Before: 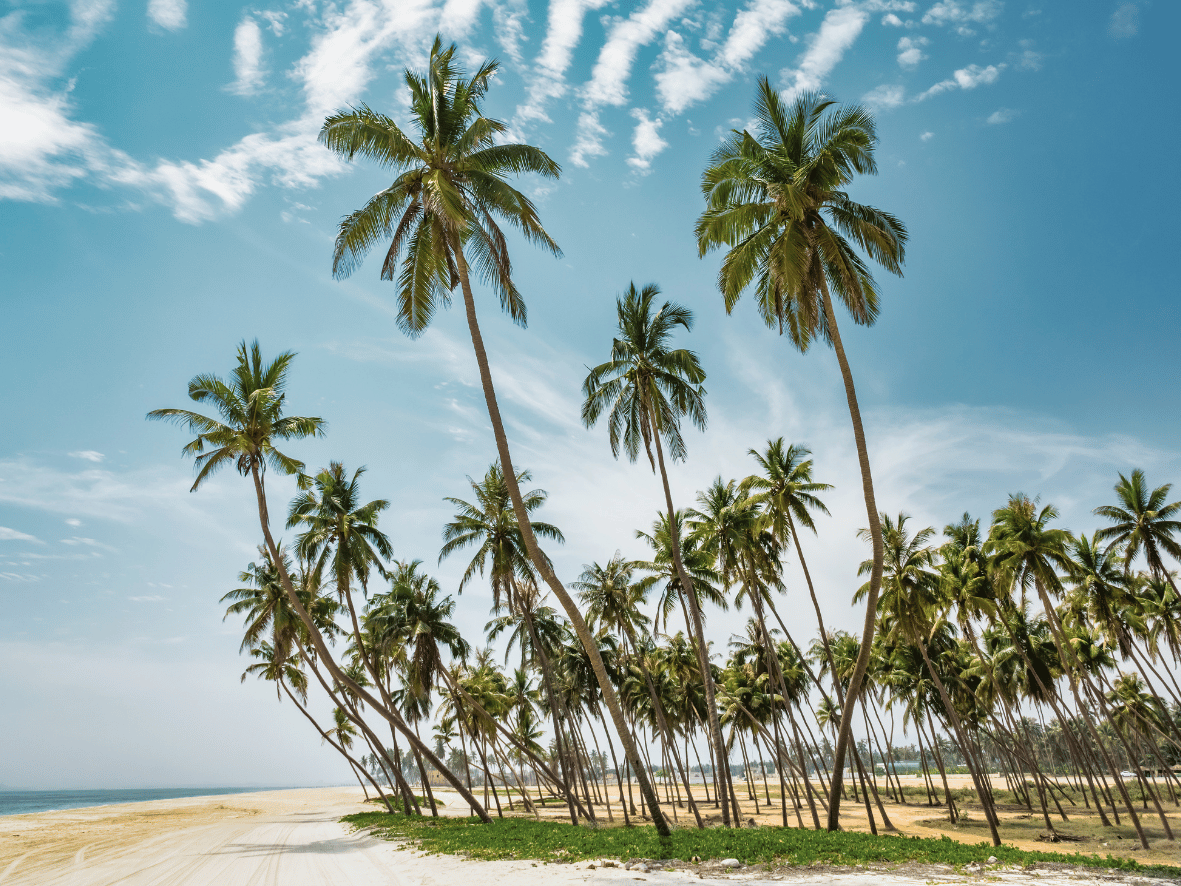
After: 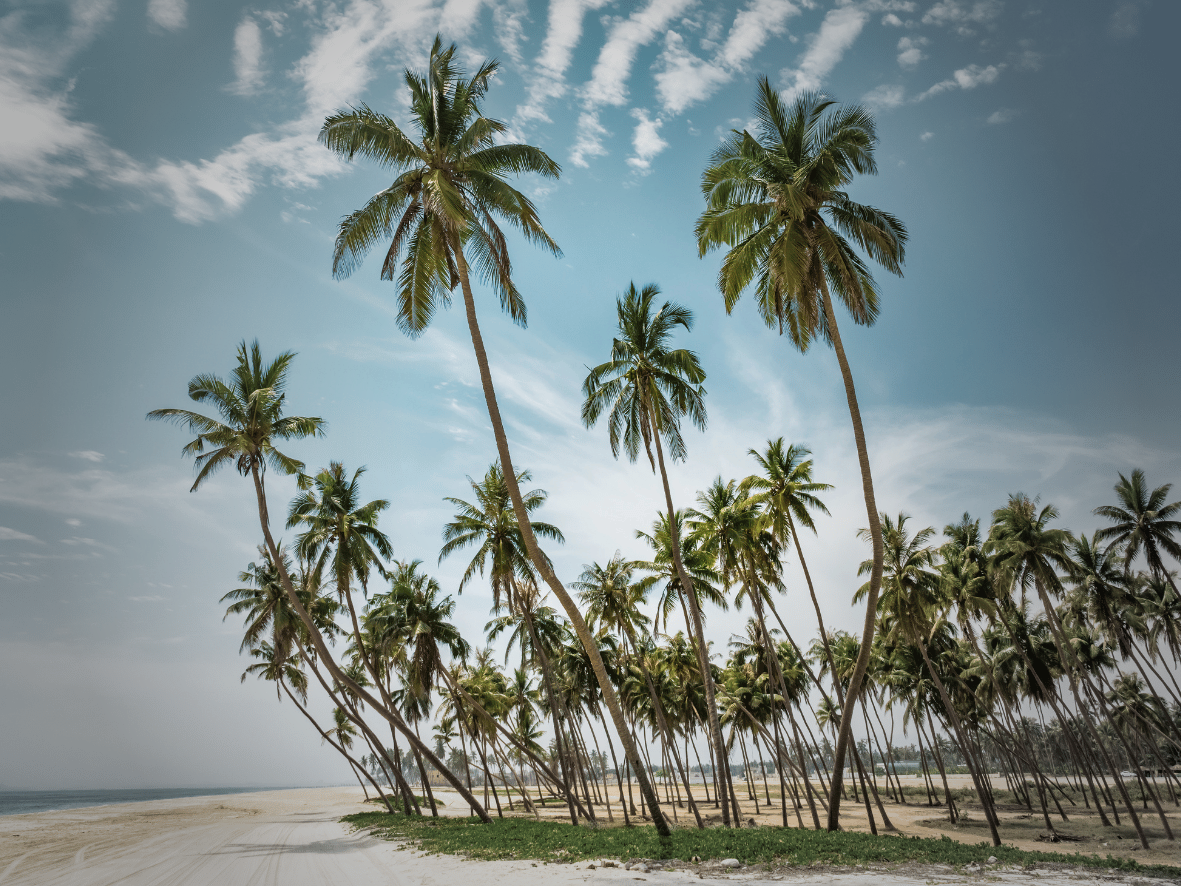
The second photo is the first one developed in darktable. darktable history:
vignetting: fall-off start 32.78%, fall-off radius 64.33%, width/height ratio 0.963
